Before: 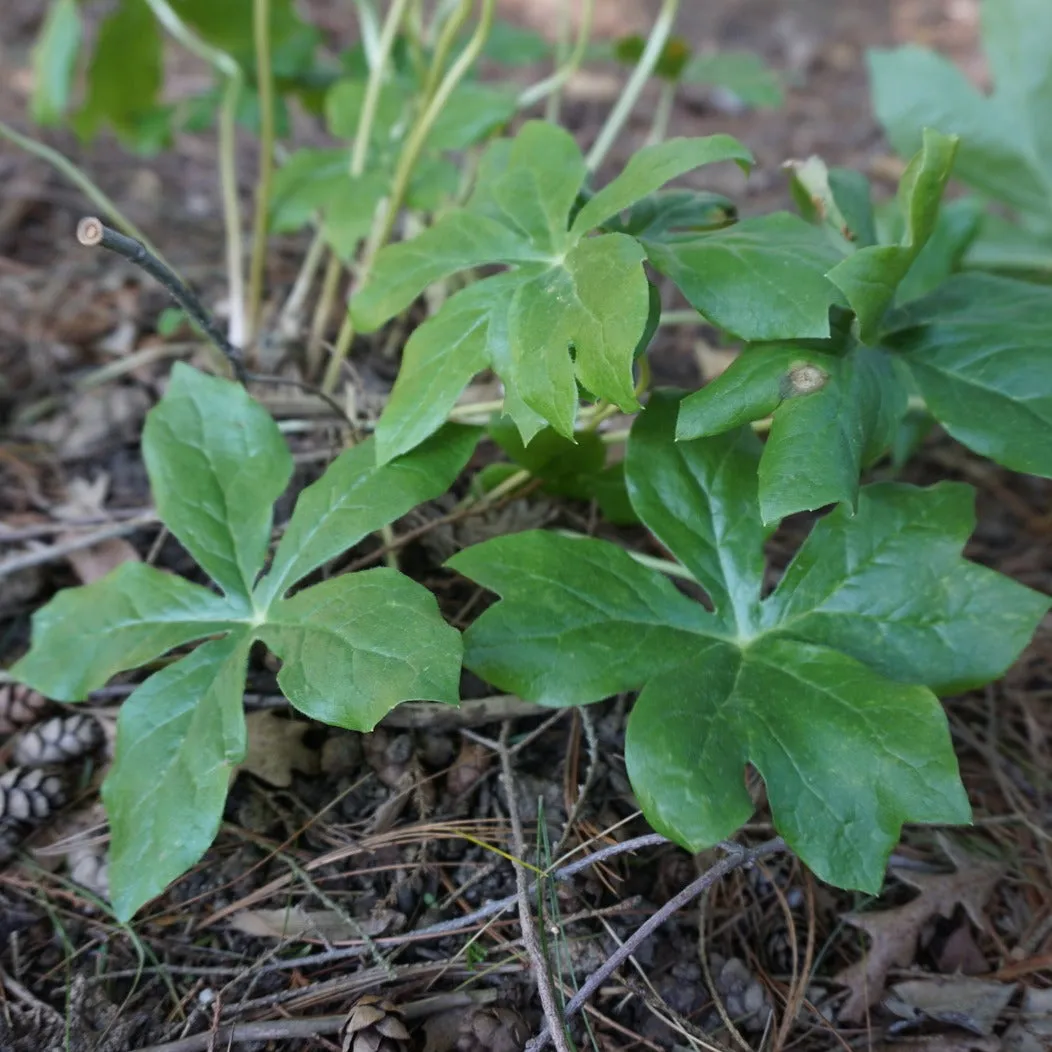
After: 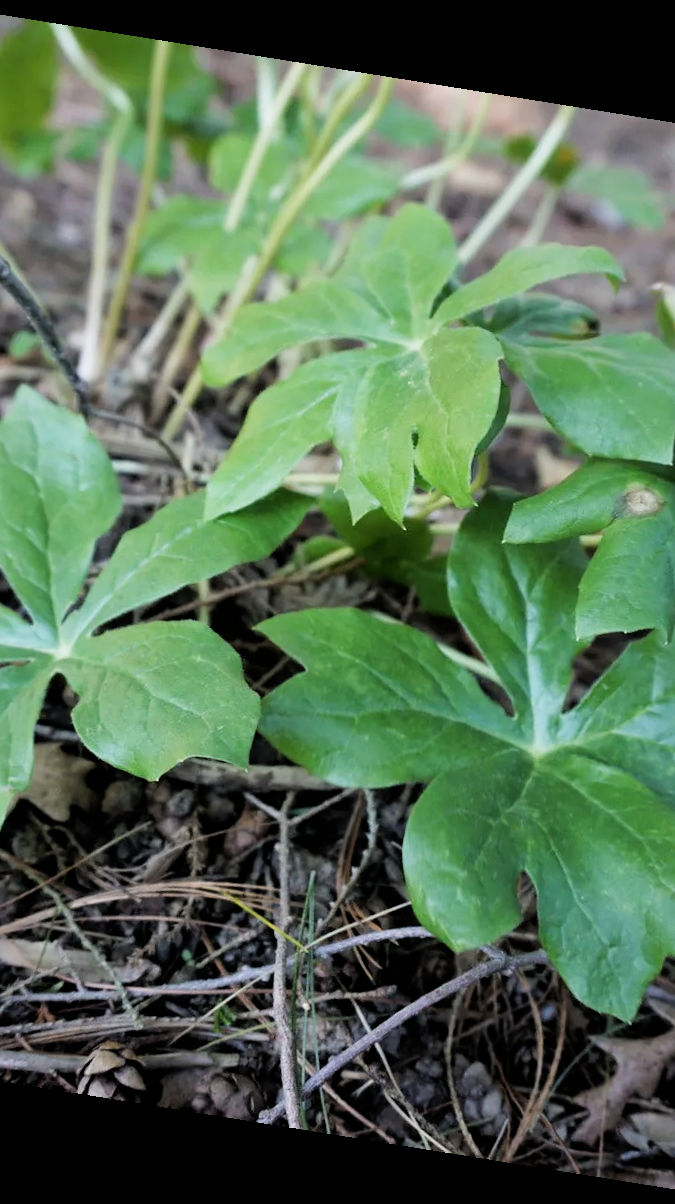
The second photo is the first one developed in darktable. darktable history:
filmic rgb: black relative exposure -5 EV, white relative exposure 3.5 EV, hardness 3.19, contrast 1.2, highlights saturation mix -50%
exposure: black level correction 0, exposure 0.5 EV, compensate highlight preservation false
crop: left 21.674%, right 22.086%
rotate and perspective: rotation 9.12°, automatic cropping off
